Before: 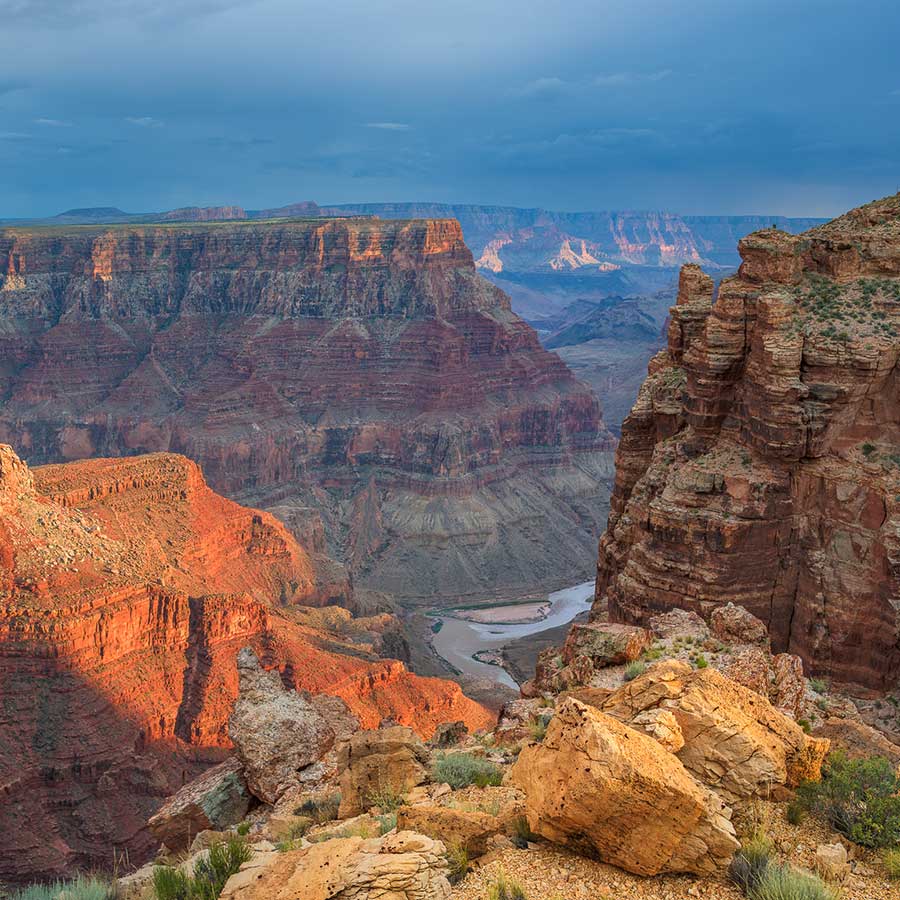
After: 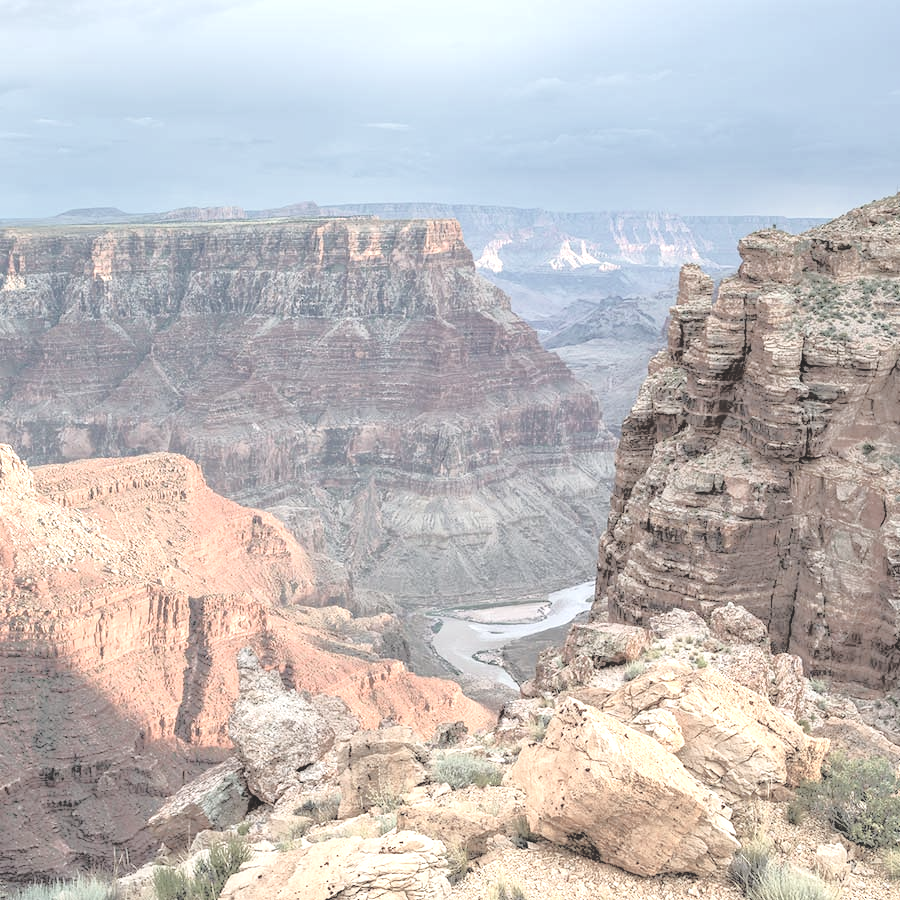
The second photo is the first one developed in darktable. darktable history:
color correction: highlights b* -0.007, saturation 0.312
contrast brightness saturation: contrast -0.156, brightness 0.051, saturation -0.132
levels: levels [0.044, 0.416, 0.908]
tone equalizer: -8 EV -1.83 EV, -7 EV -1.16 EV, -6 EV -1.61 EV, edges refinement/feathering 500, mask exposure compensation -1.57 EV, preserve details no
exposure: black level correction 0, exposure 1.105 EV, compensate highlight preservation false
